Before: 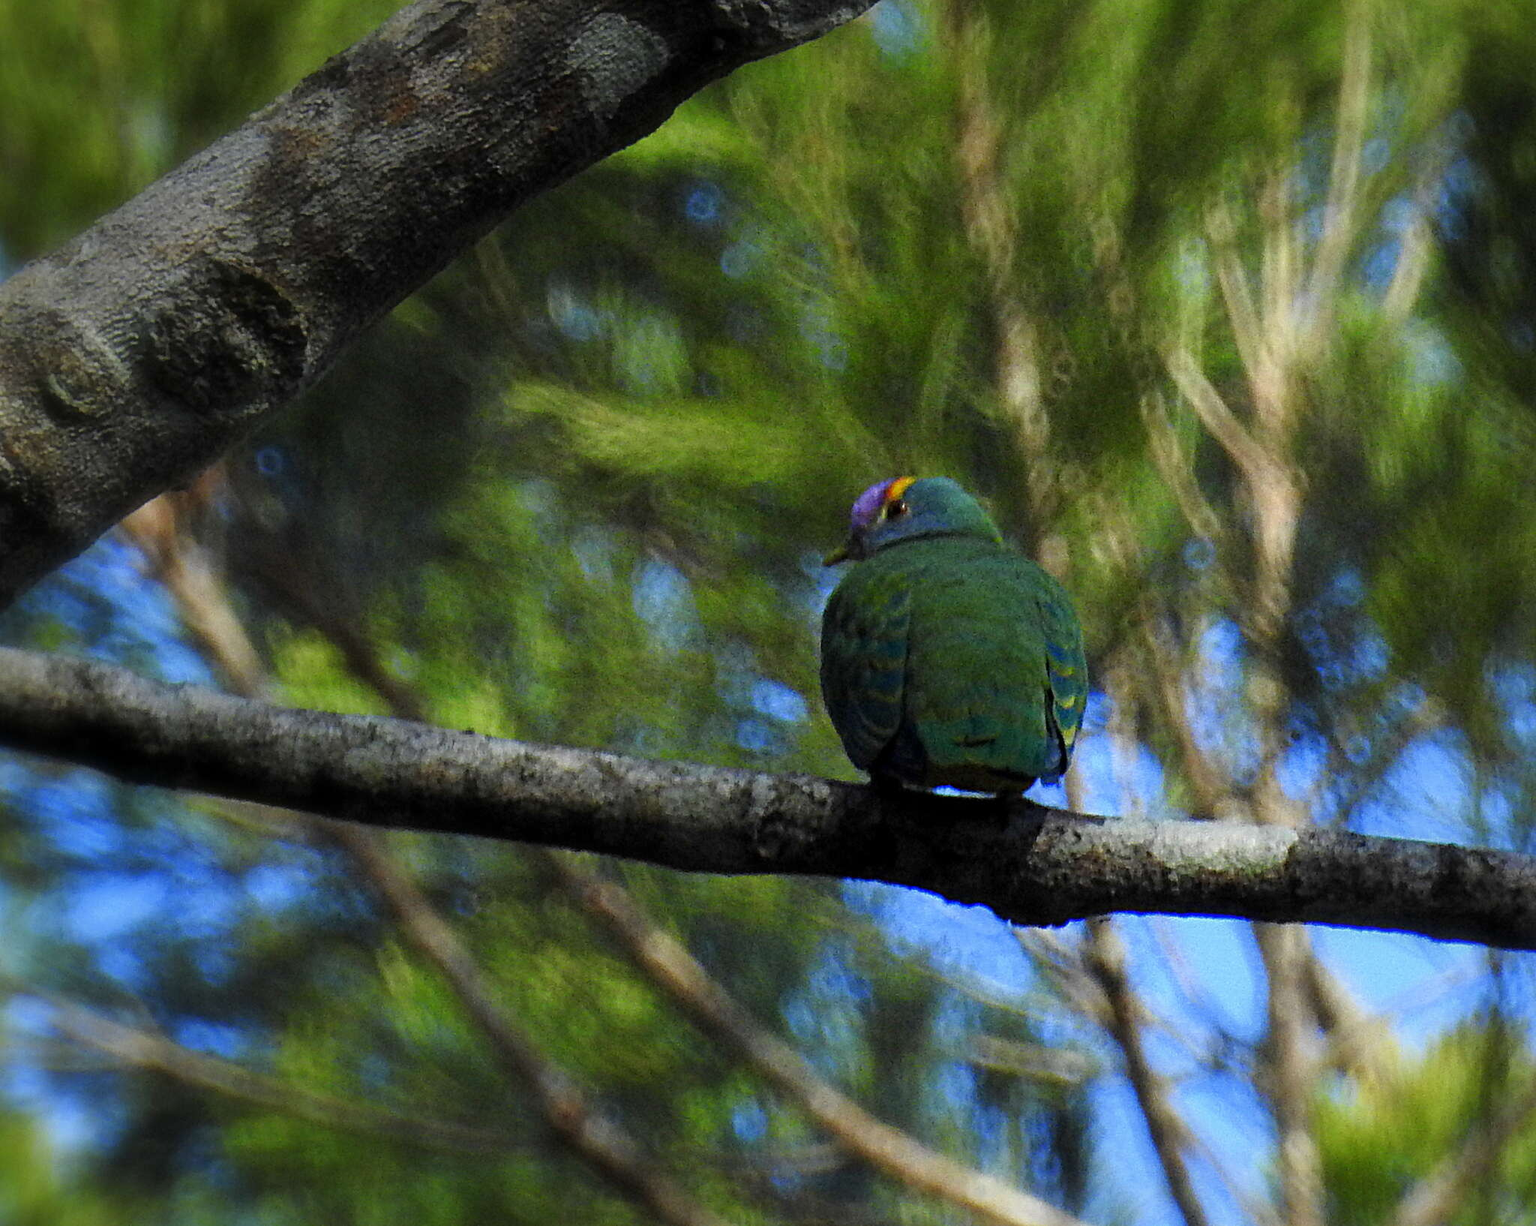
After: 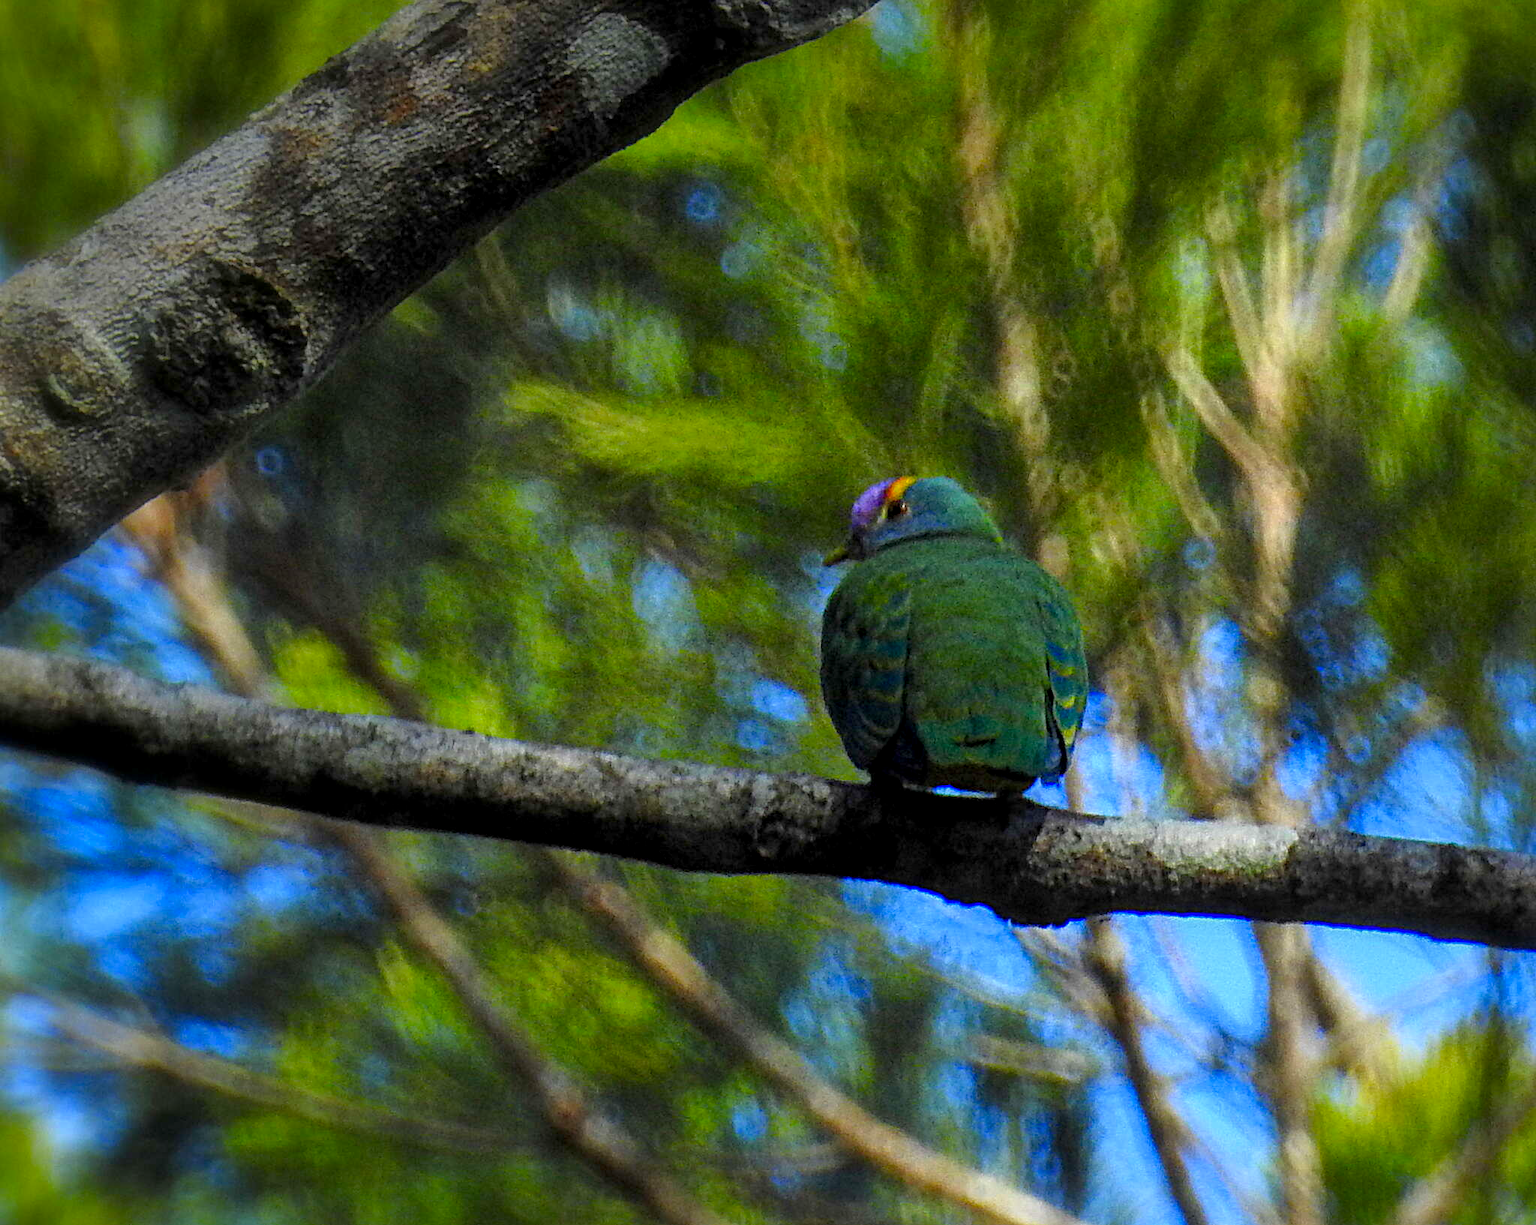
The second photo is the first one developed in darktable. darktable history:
contrast brightness saturation: contrast -0.014, brightness -0.011, saturation 0.041
shadows and highlights: shadows 43, highlights 6.89
local contrast: on, module defaults
color balance rgb: perceptual saturation grading › global saturation 25.024%, global vibrance 9.284%
